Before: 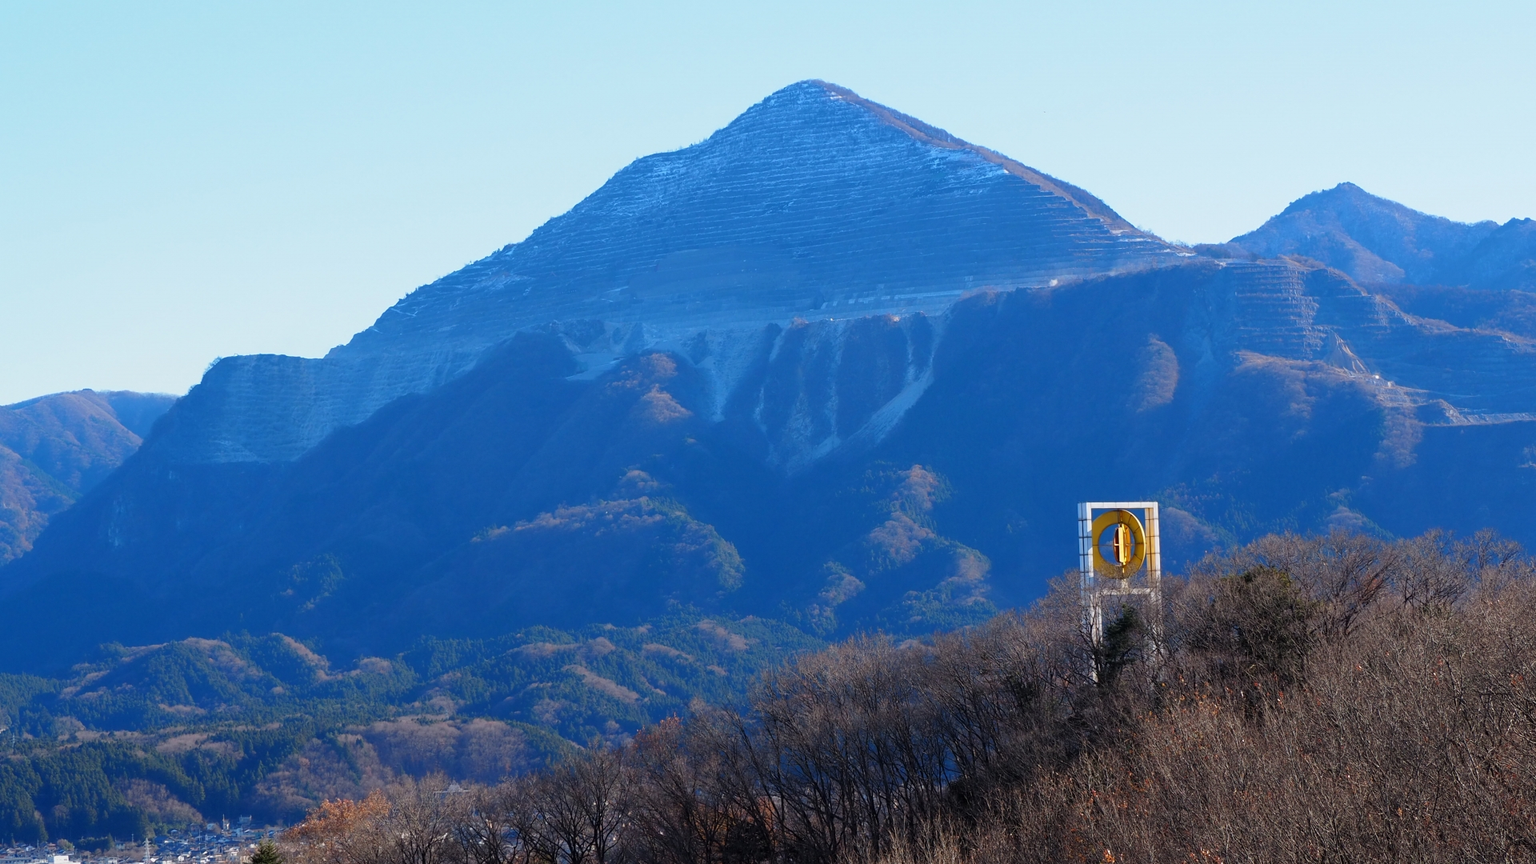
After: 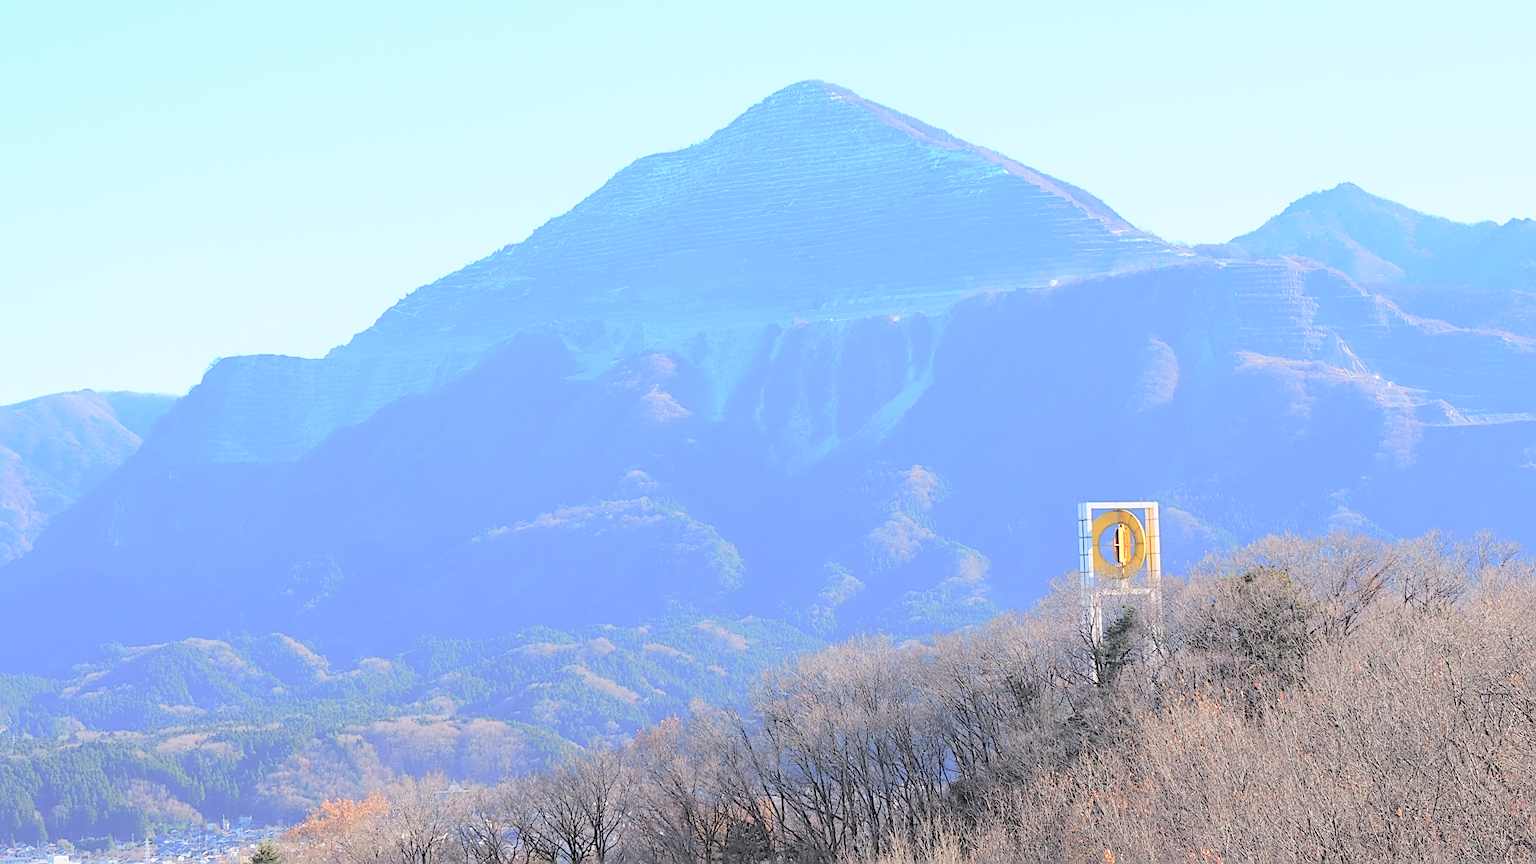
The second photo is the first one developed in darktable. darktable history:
contrast brightness saturation: brightness 0.984
sharpen: on, module defaults
